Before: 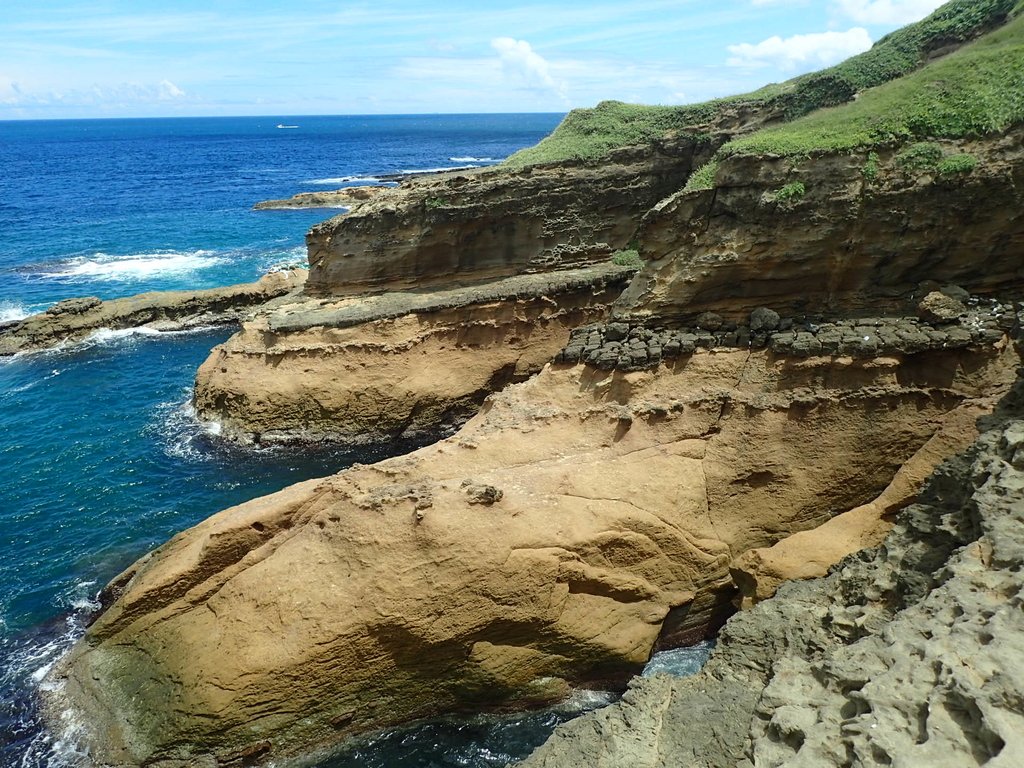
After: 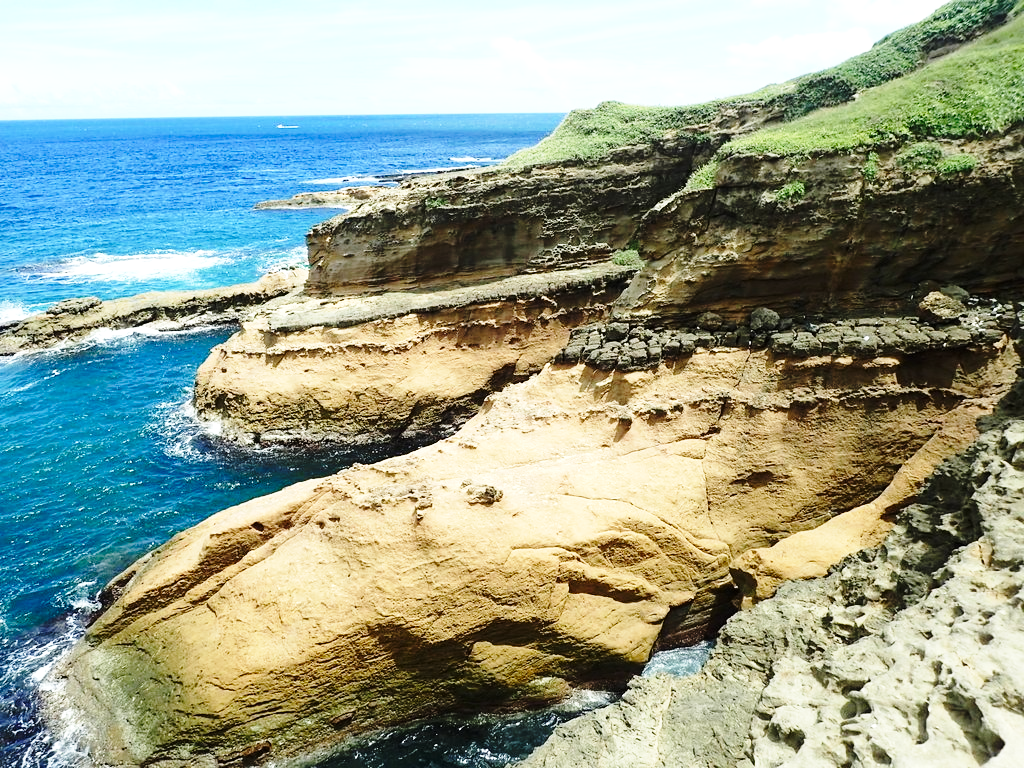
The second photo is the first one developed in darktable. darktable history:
base curve: curves: ch0 [(0, 0) (0.028, 0.03) (0.121, 0.232) (0.46, 0.748) (0.859, 0.968) (1, 1)], preserve colors none
tone equalizer: -8 EV -0.439 EV, -7 EV -0.415 EV, -6 EV -0.295 EV, -5 EV -0.259 EV, -3 EV 0.191 EV, -2 EV 0.307 EV, -1 EV 0.376 EV, +0 EV 0.401 EV
